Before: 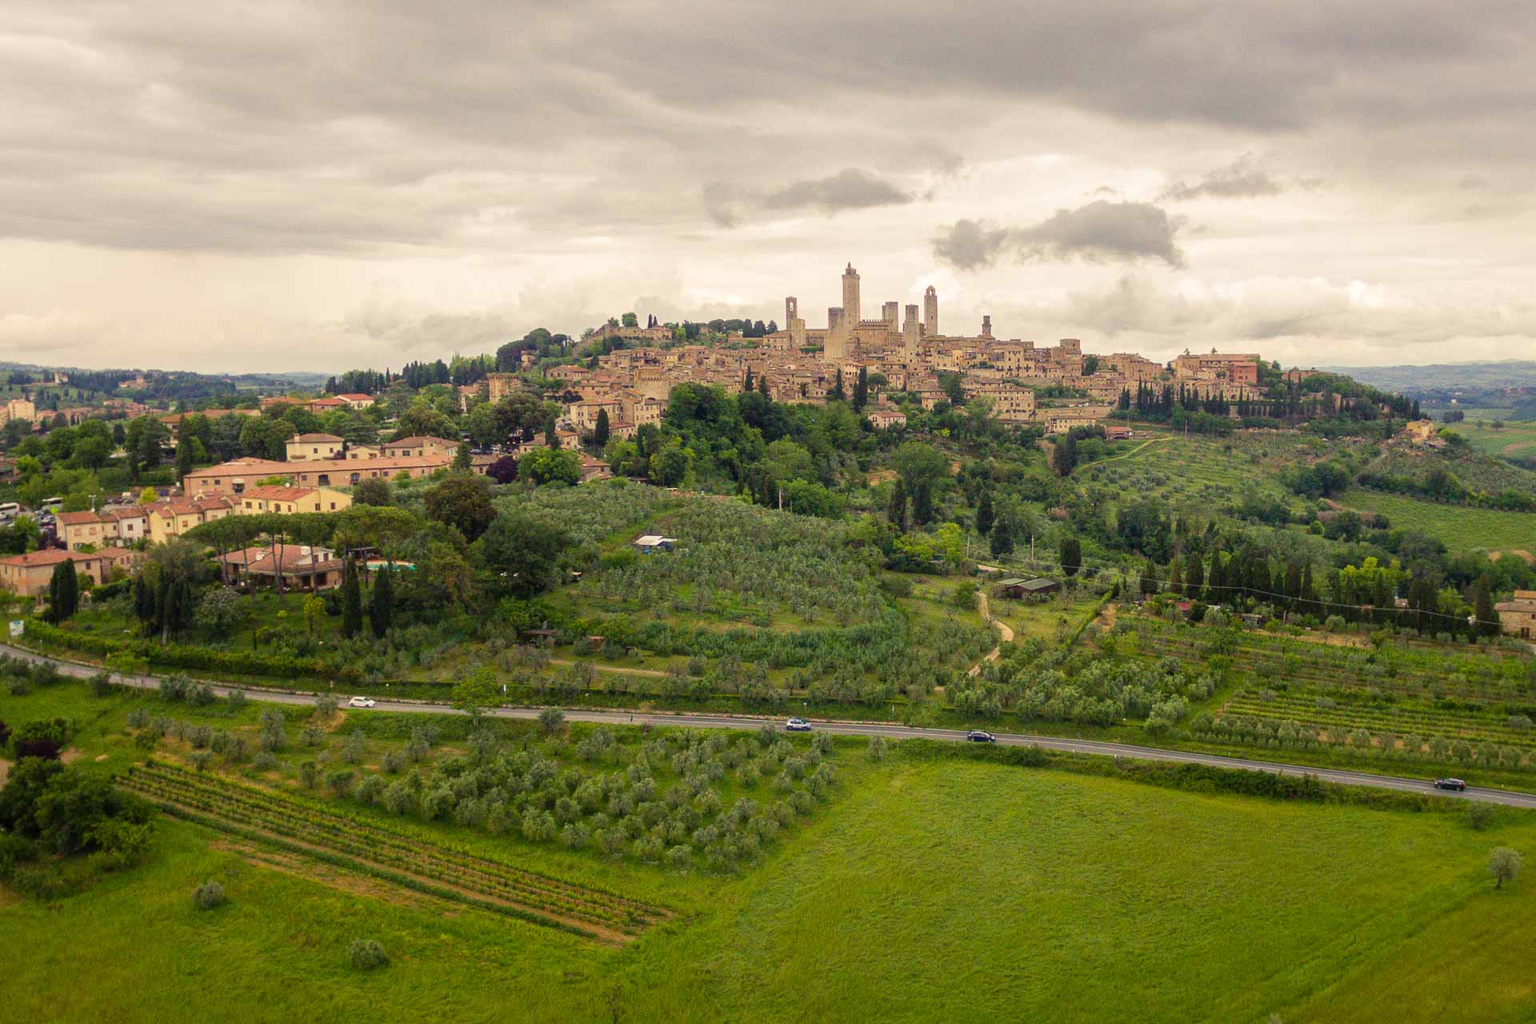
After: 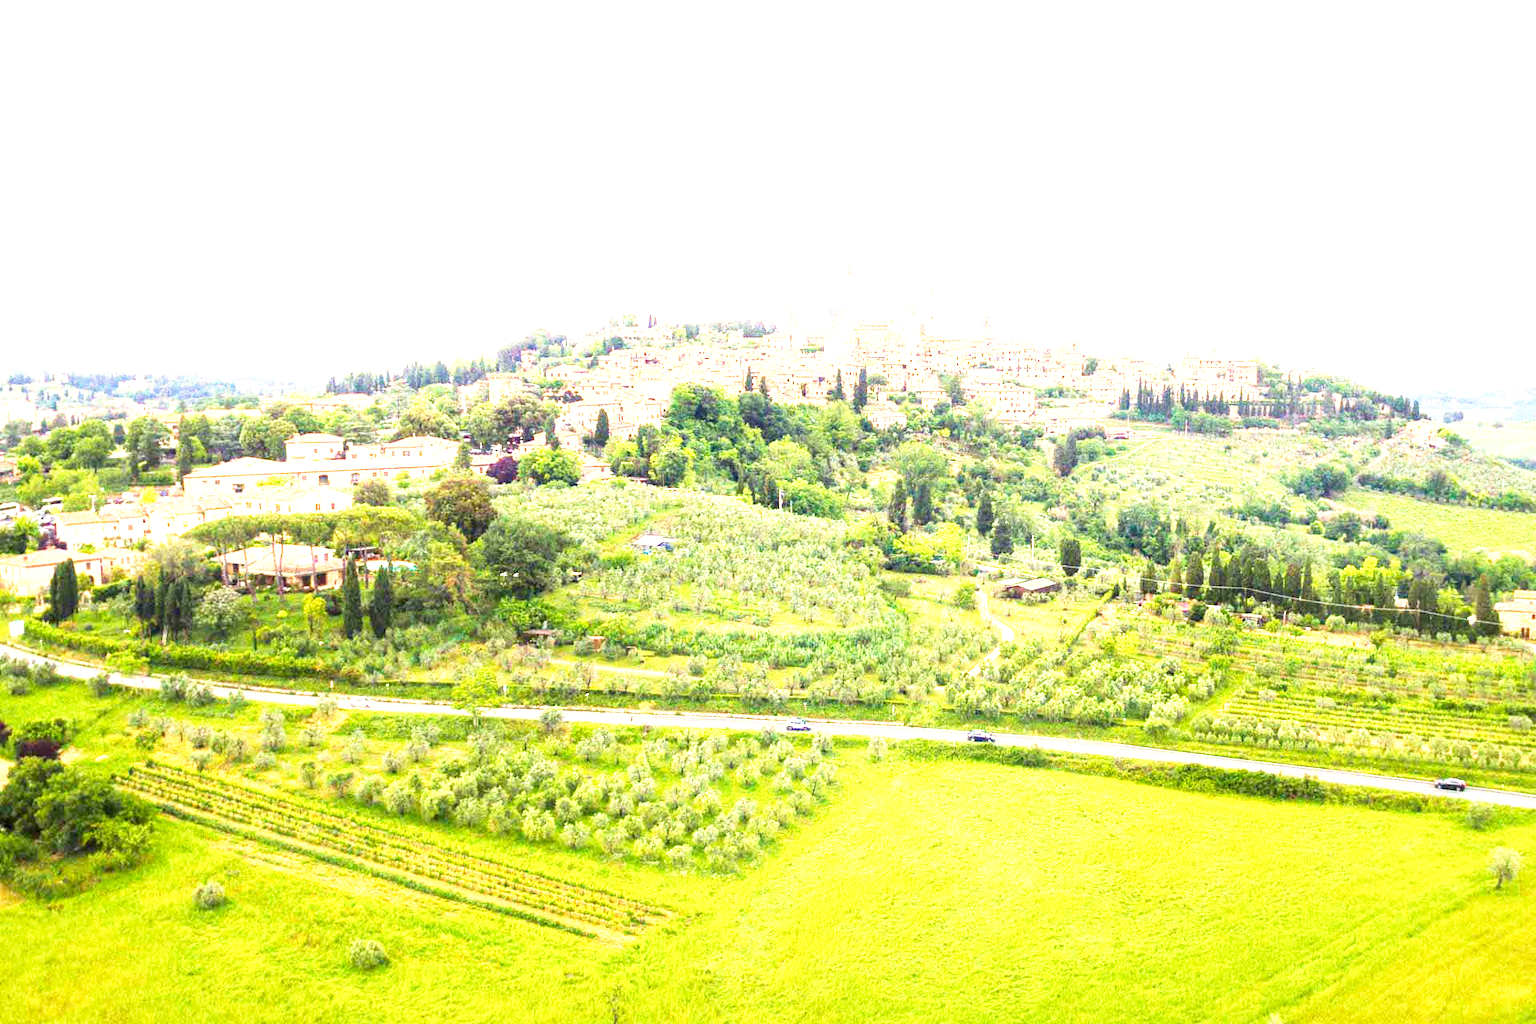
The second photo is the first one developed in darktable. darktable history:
exposure: black level correction 0.001, exposure 2.607 EV, compensate exposure bias true, compensate highlight preservation false
base curve: curves: ch0 [(0, 0) (0.688, 0.865) (1, 1)], preserve colors none
